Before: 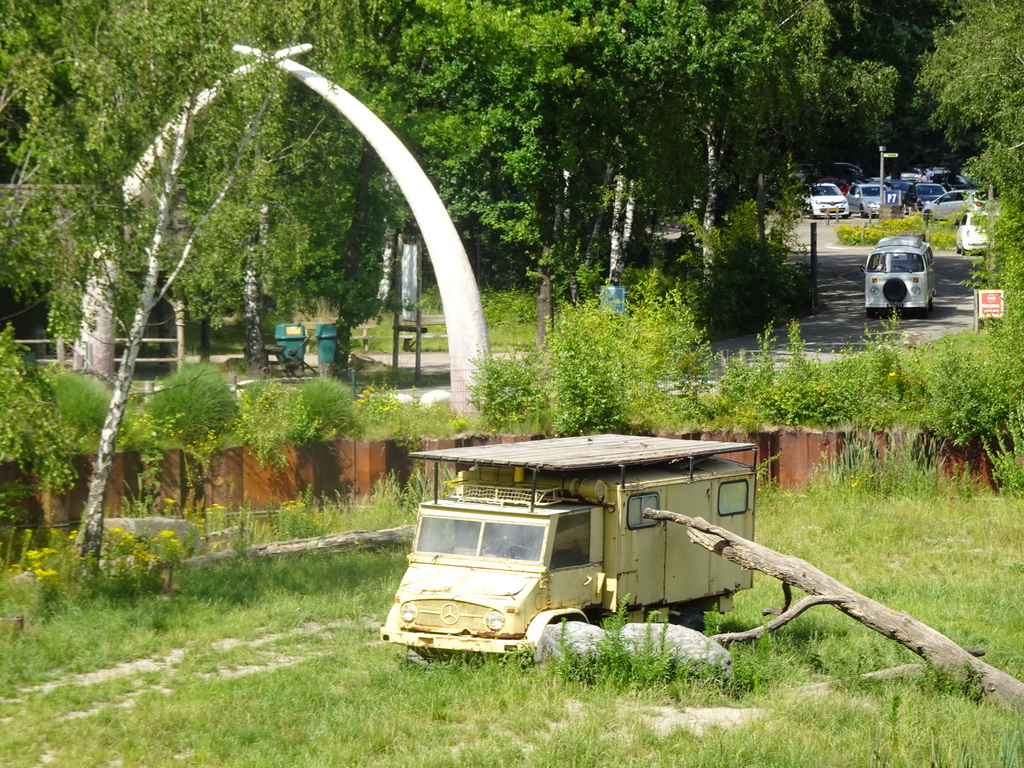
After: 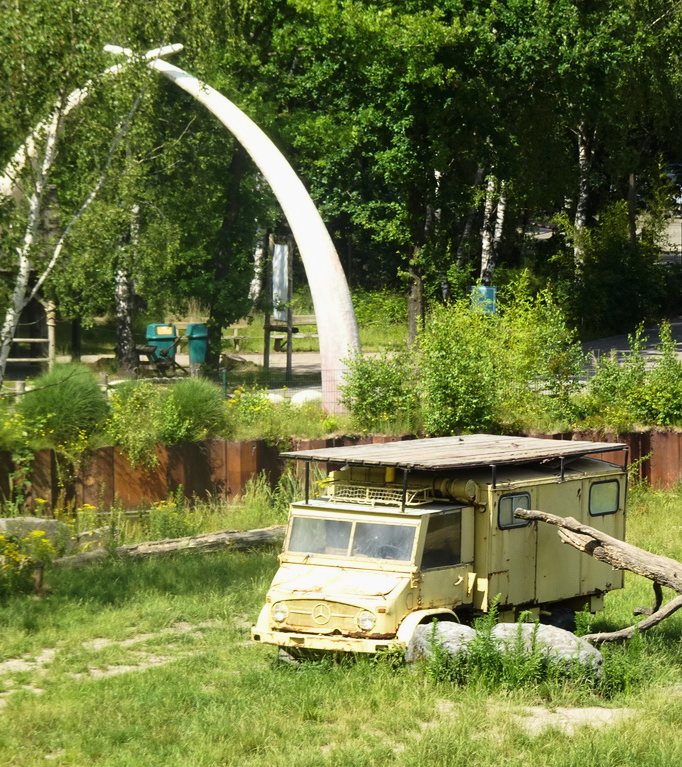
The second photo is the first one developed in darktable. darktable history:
crop and rotate: left 12.648%, right 20.685%
velvia: on, module defaults
tone curve: curves: ch0 [(0.016, 0.011) (0.204, 0.146) (0.515, 0.476) (0.78, 0.795) (1, 0.981)], color space Lab, linked channels, preserve colors none
